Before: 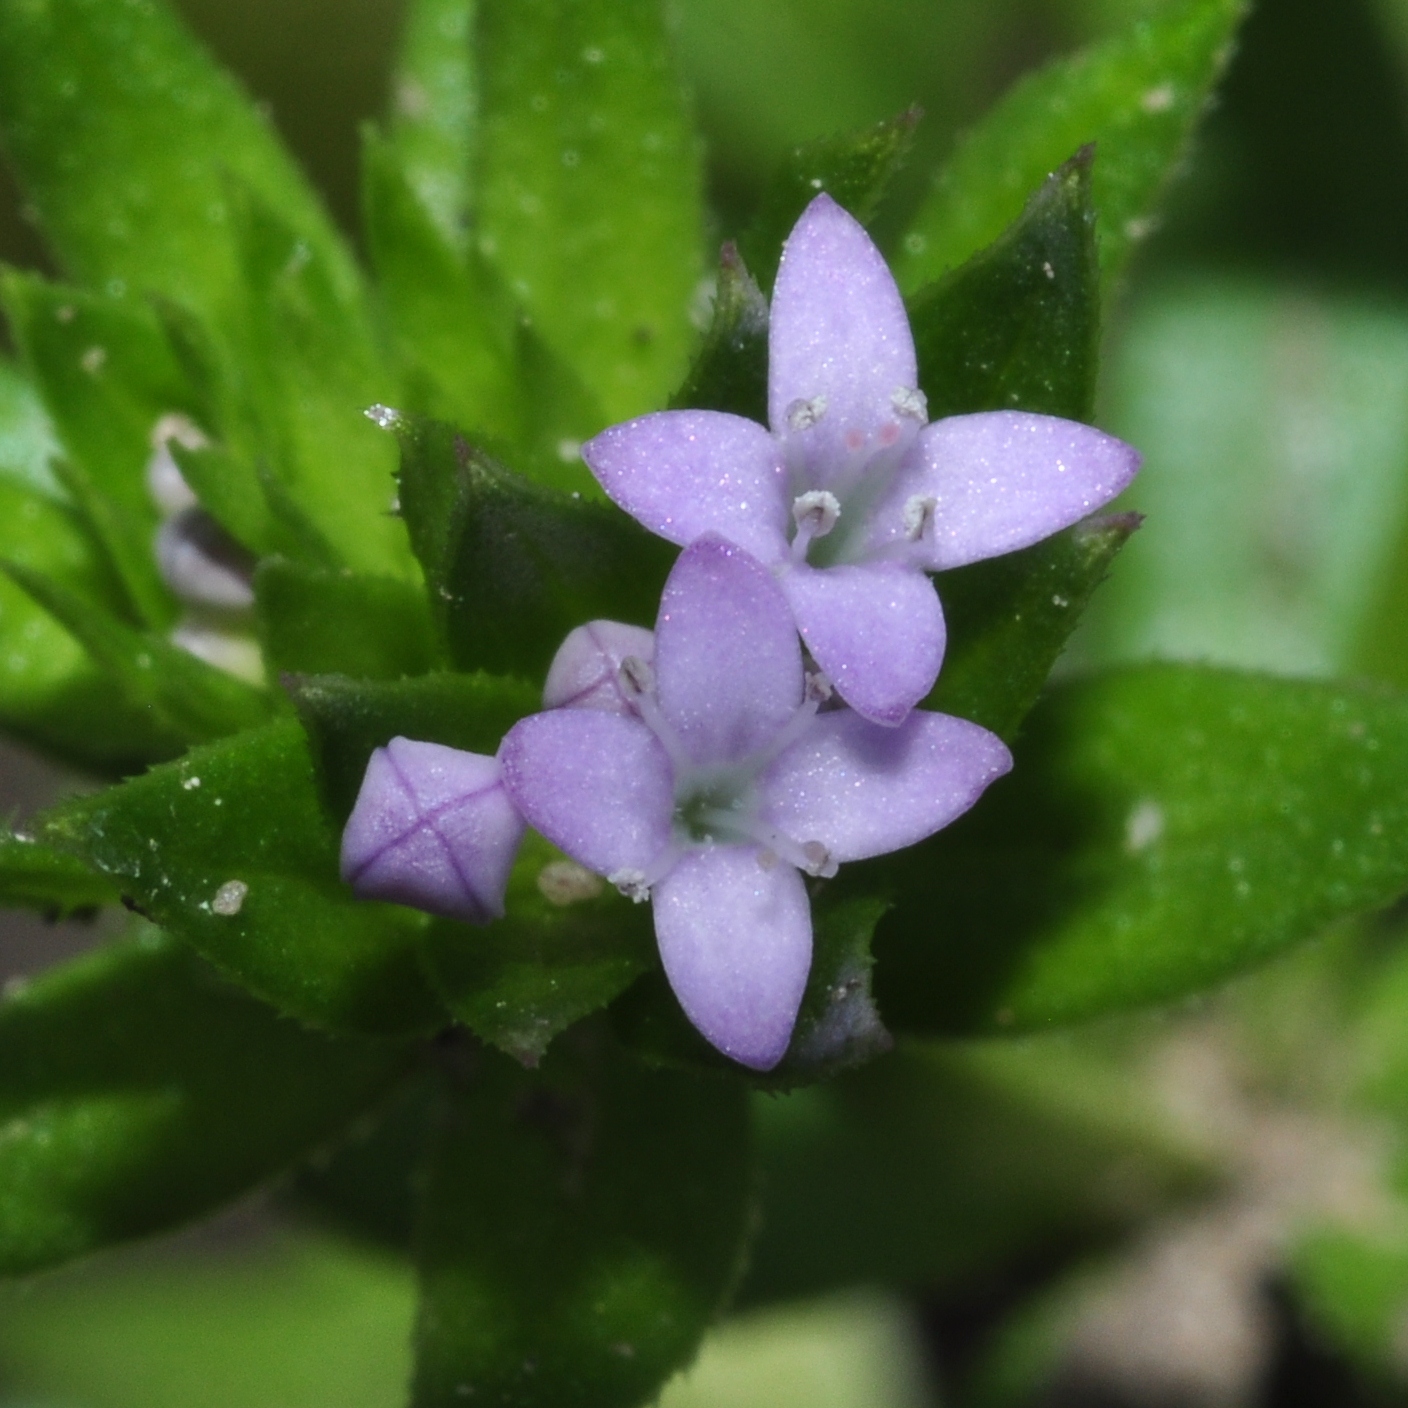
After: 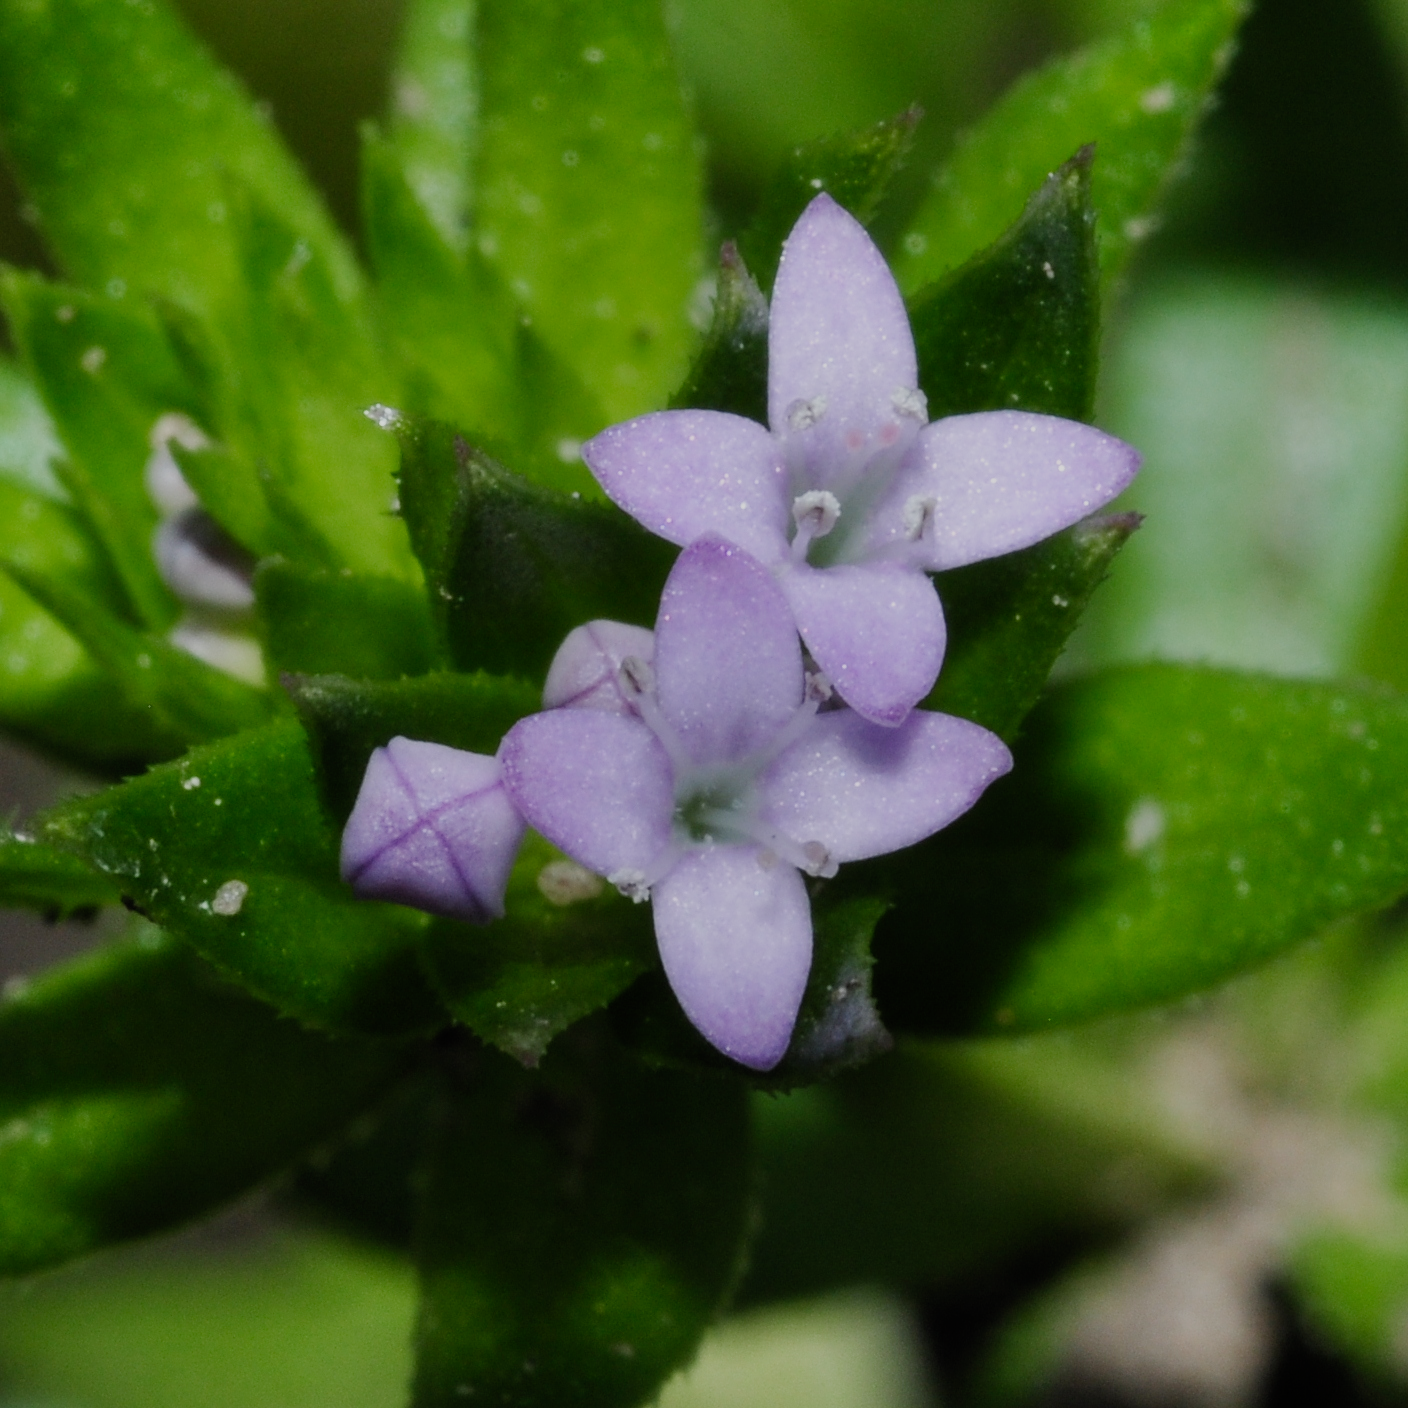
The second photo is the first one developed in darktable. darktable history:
filmic rgb: black relative exposure -7.65 EV, white relative exposure 4.56 EV, threshold 2.98 EV, hardness 3.61, preserve chrominance no, color science v5 (2021), enable highlight reconstruction true
